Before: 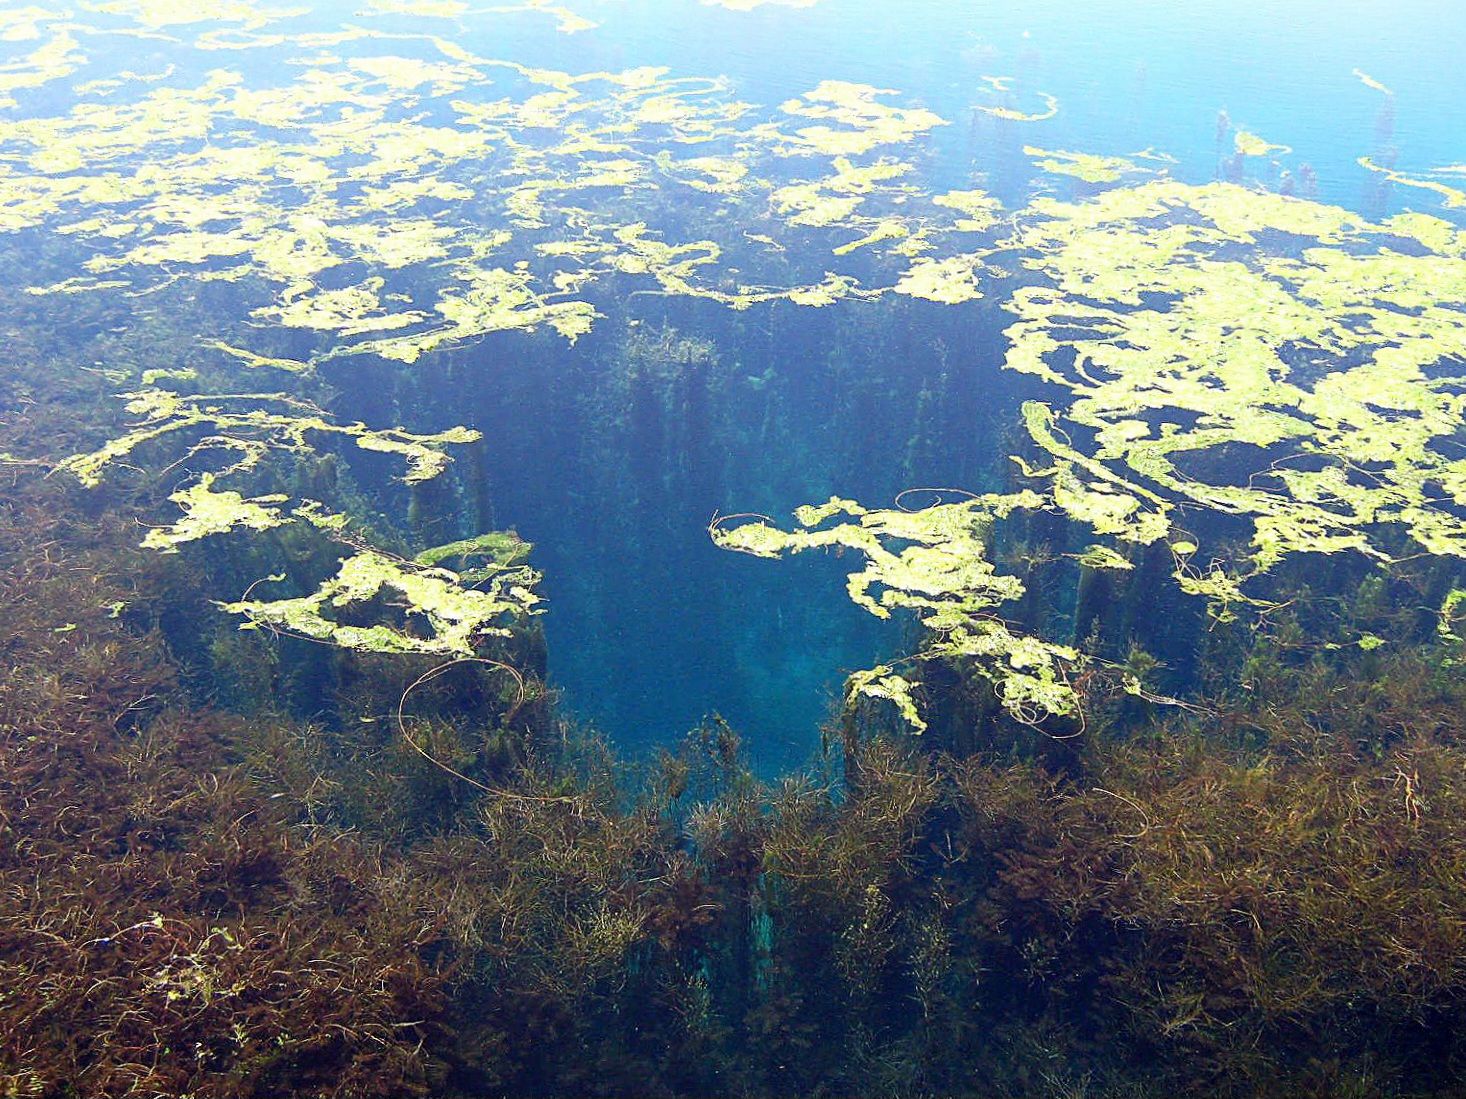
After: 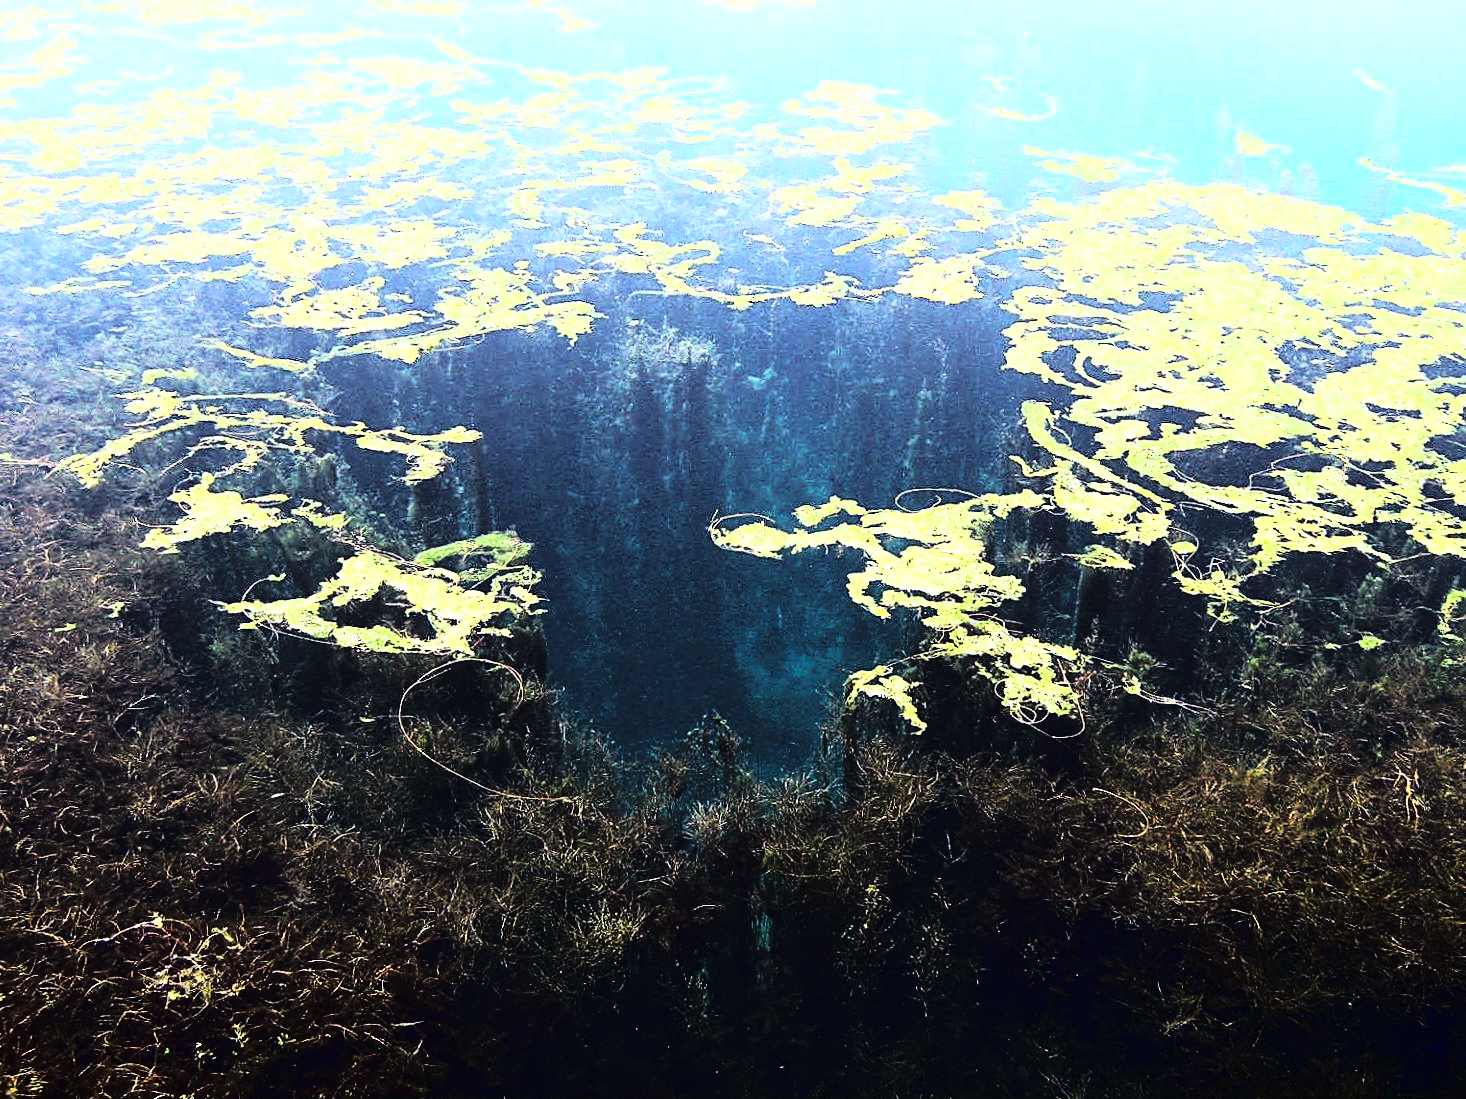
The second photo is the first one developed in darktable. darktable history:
tone curve: curves: ch0 [(0, 0) (0.003, 0.01) (0.011, 0.012) (0.025, 0.012) (0.044, 0.017) (0.069, 0.021) (0.1, 0.025) (0.136, 0.03) (0.177, 0.037) (0.224, 0.052) (0.277, 0.092) (0.335, 0.16) (0.399, 0.3) (0.468, 0.463) (0.543, 0.639) (0.623, 0.796) (0.709, 0.904) (0.801, 0.962) (0.898, 0.988) (1, 1)], color space Lab, linked channels, preserve colors none
